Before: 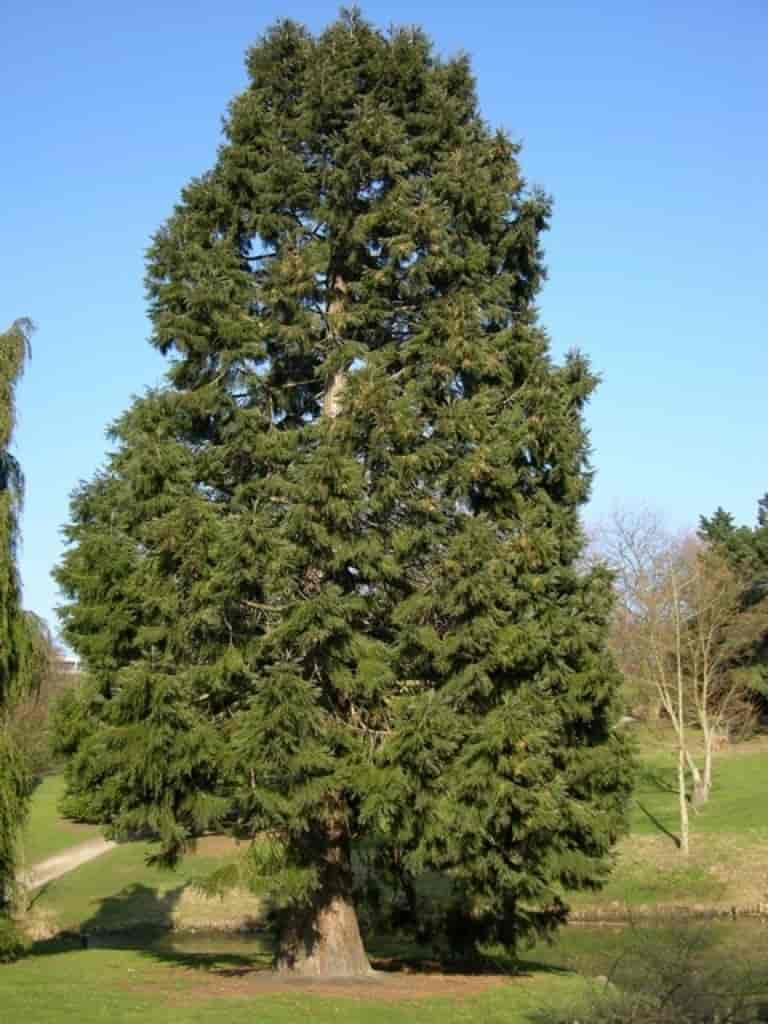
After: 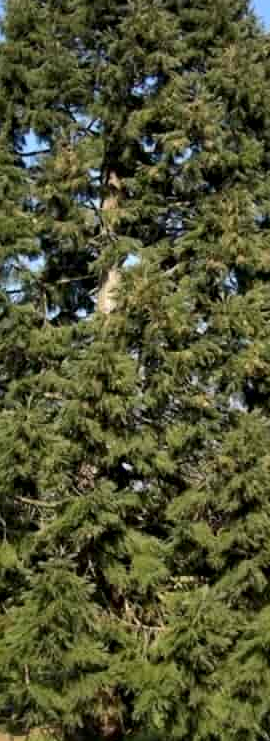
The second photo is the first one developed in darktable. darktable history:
local contrast: mode bilateral grid, contrast 100, coarseness 100, detail 165%, midtone range 0.2
crop and rotate: left 29.476%, top 10.214%, right 35.32%, bottom 17.333%
